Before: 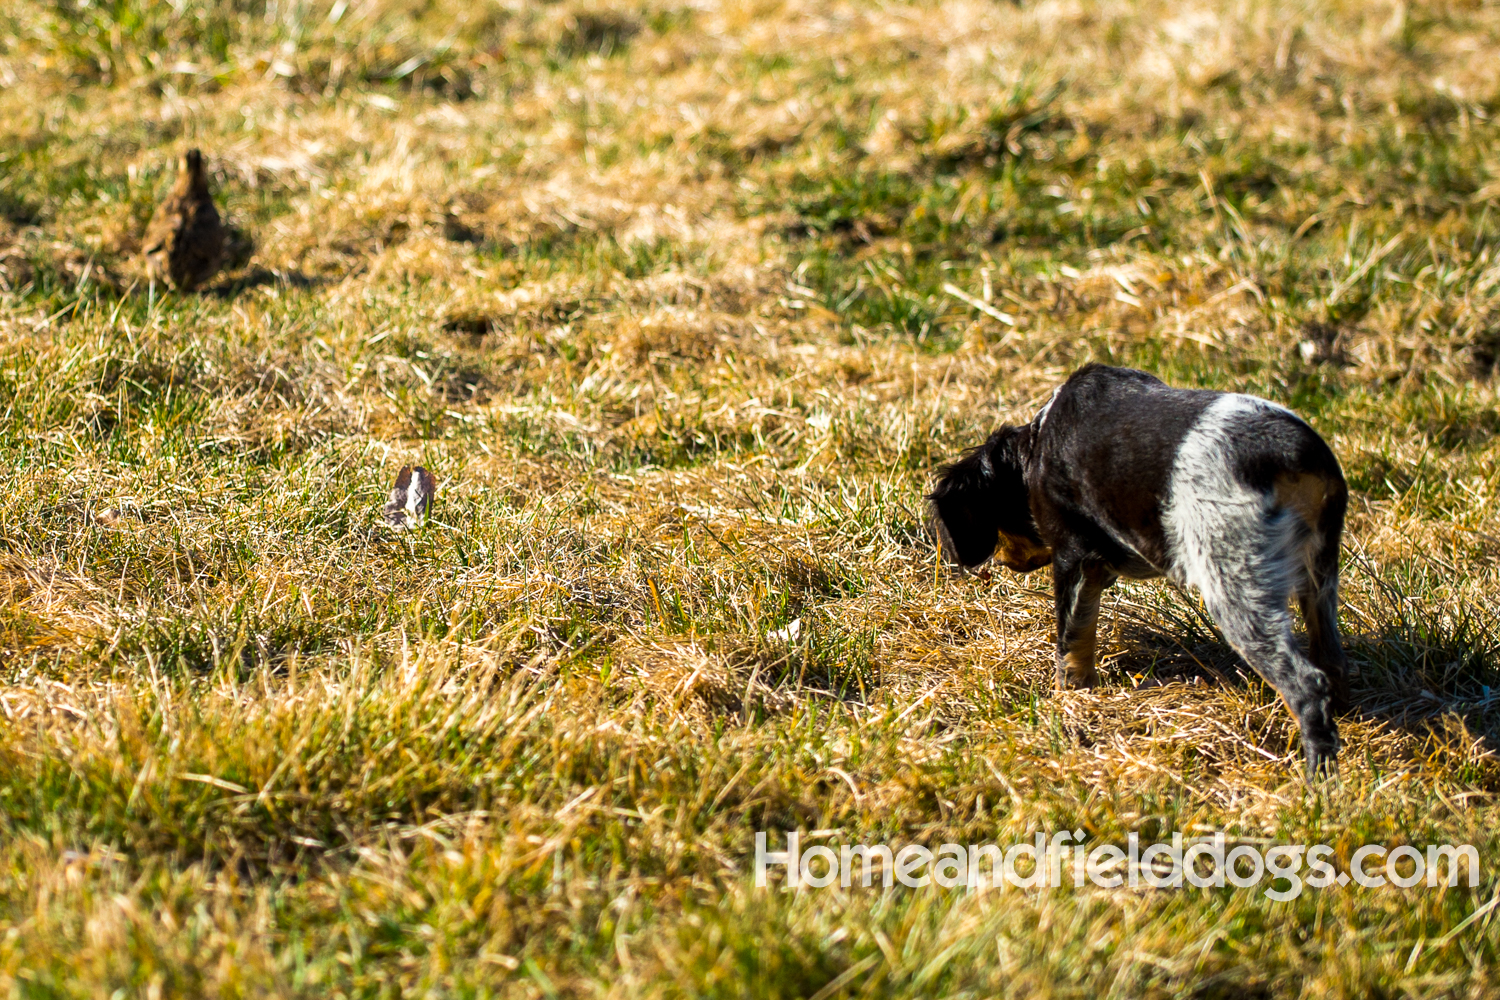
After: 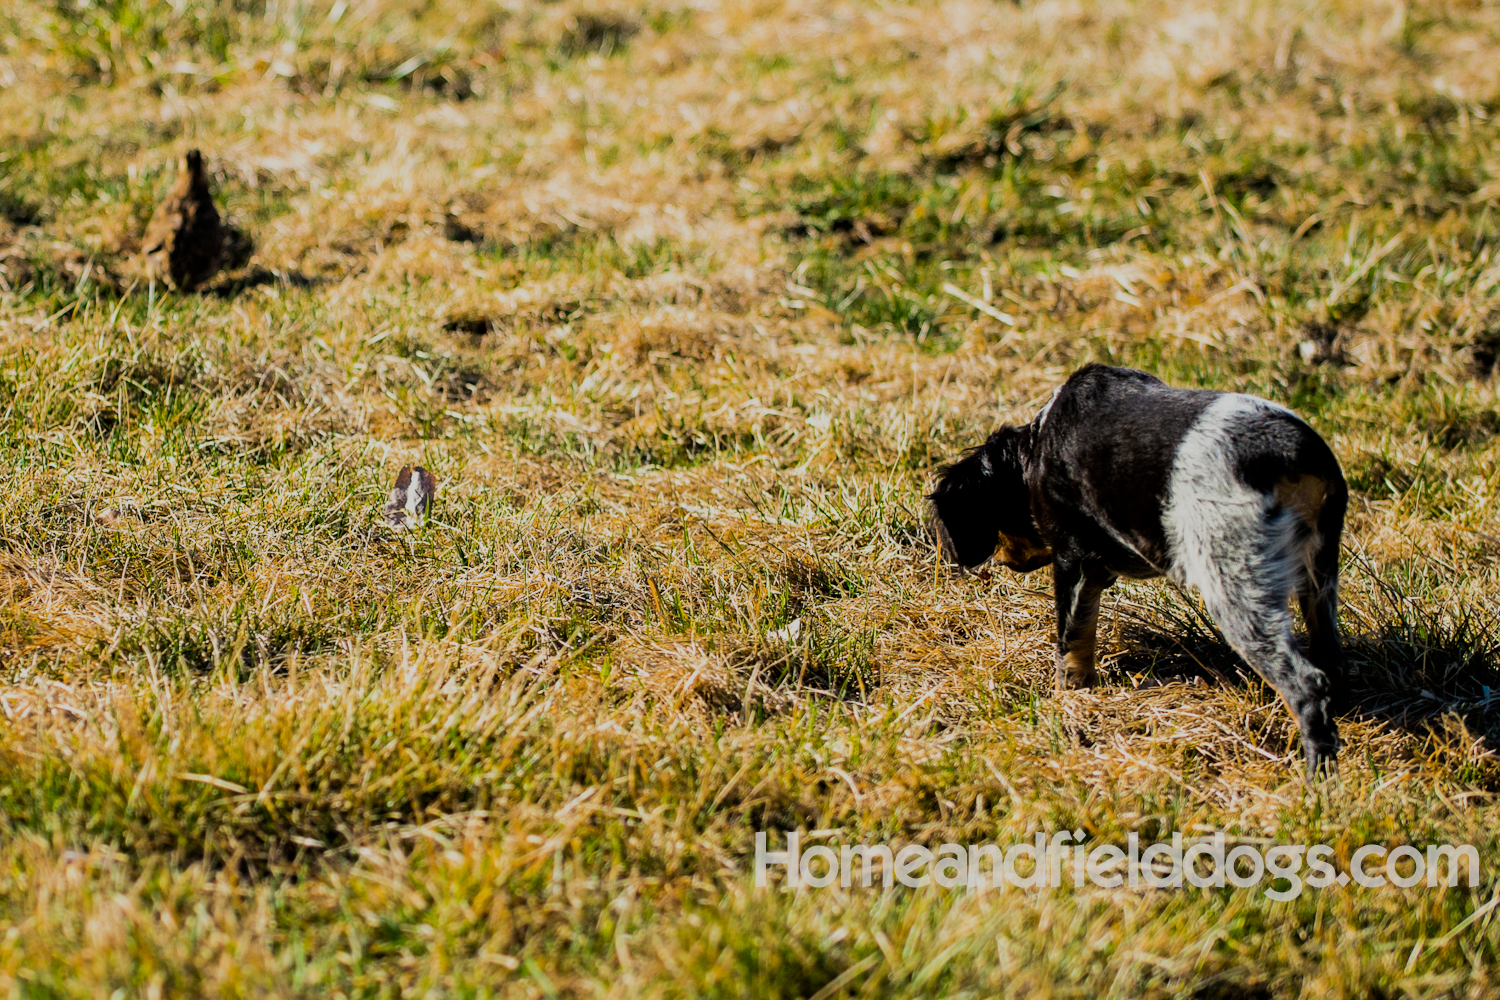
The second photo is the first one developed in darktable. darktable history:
filmic rgb: black relative exposure -7.15 EV, white relative exposure 5.36 EV, hardness 3.02
white balance: emerald 1
